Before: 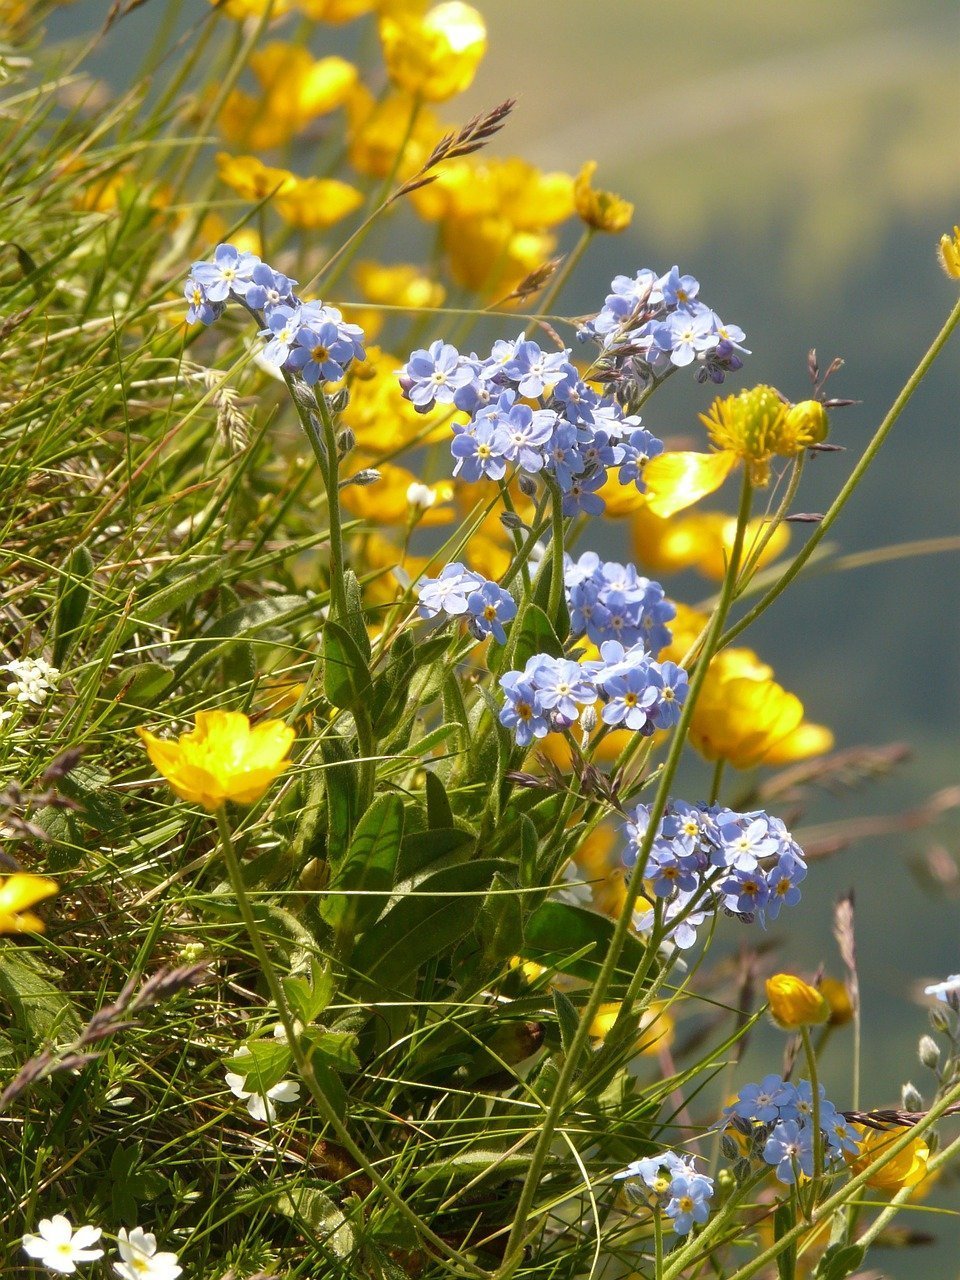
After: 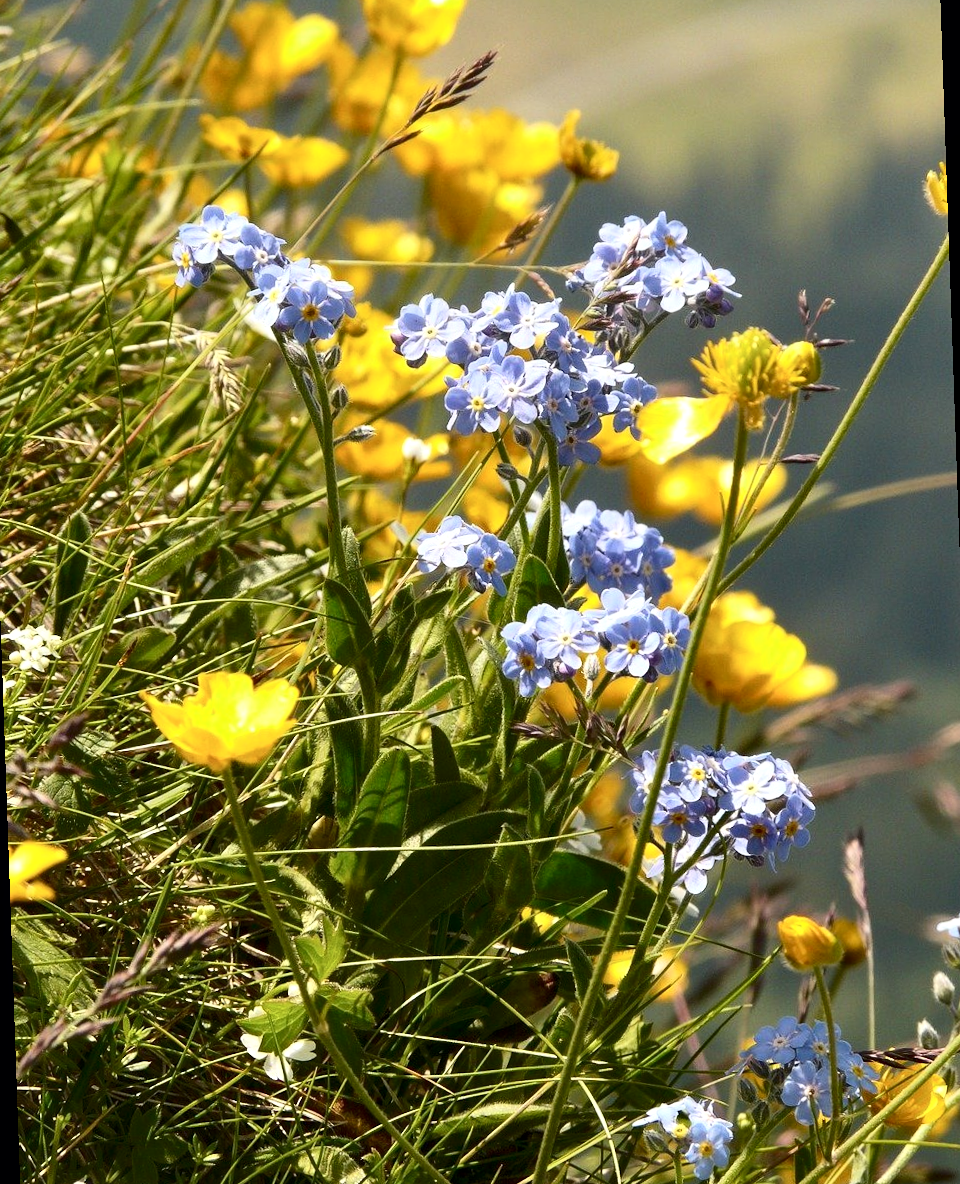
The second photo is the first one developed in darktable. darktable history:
white balance: emerald 1
rotate and perspective: rotation -2°, crop left 0.022, crop right 0.978, crop top 0.049, crop bottom 0.951
contrast equalizer: octaves 7, y [[0.6 ×6], [0.55 ×6], [0 ×6], [0 ×6], [0 ×6]], mix 0.3
contrast brightness saturation: contrast 0.22
